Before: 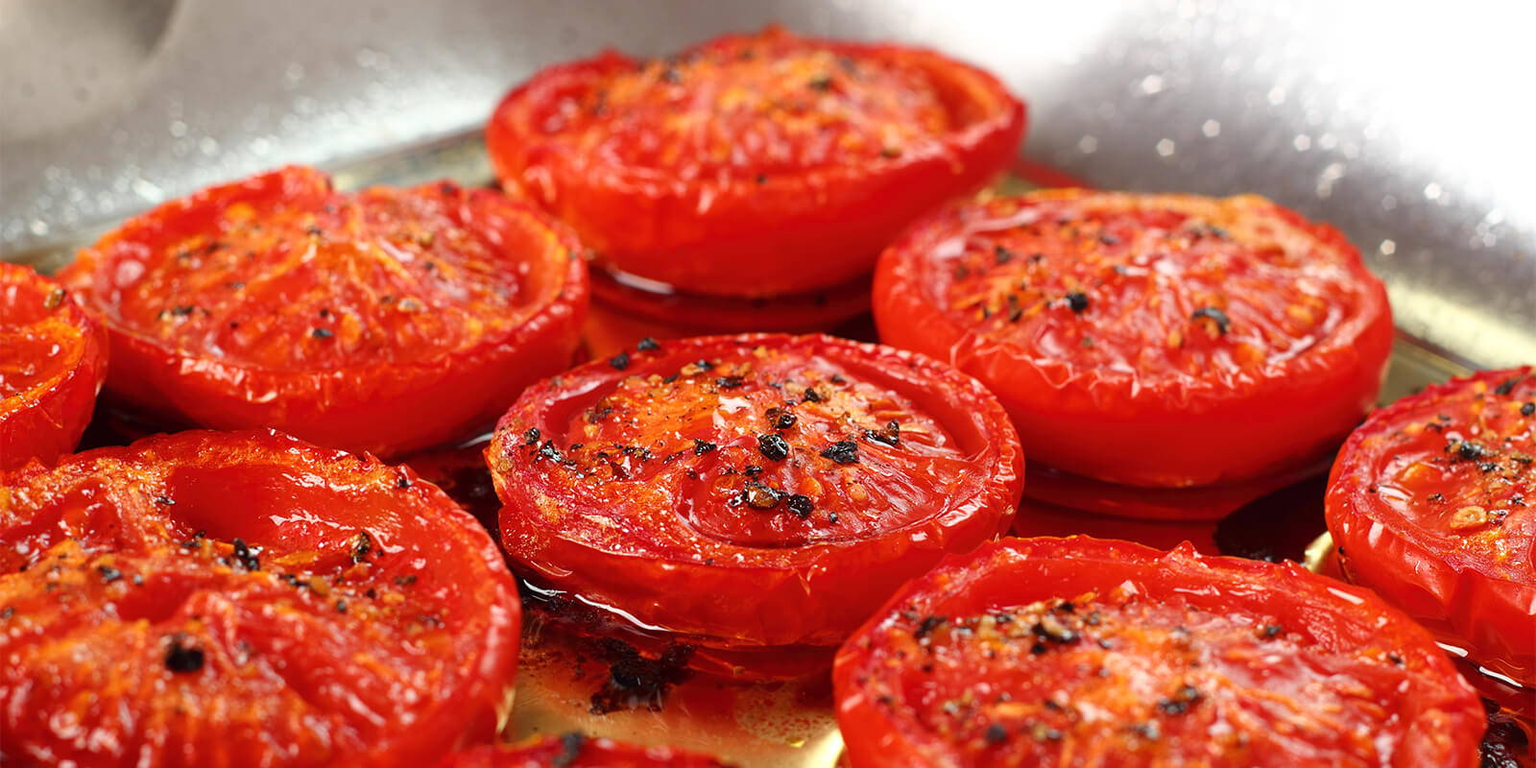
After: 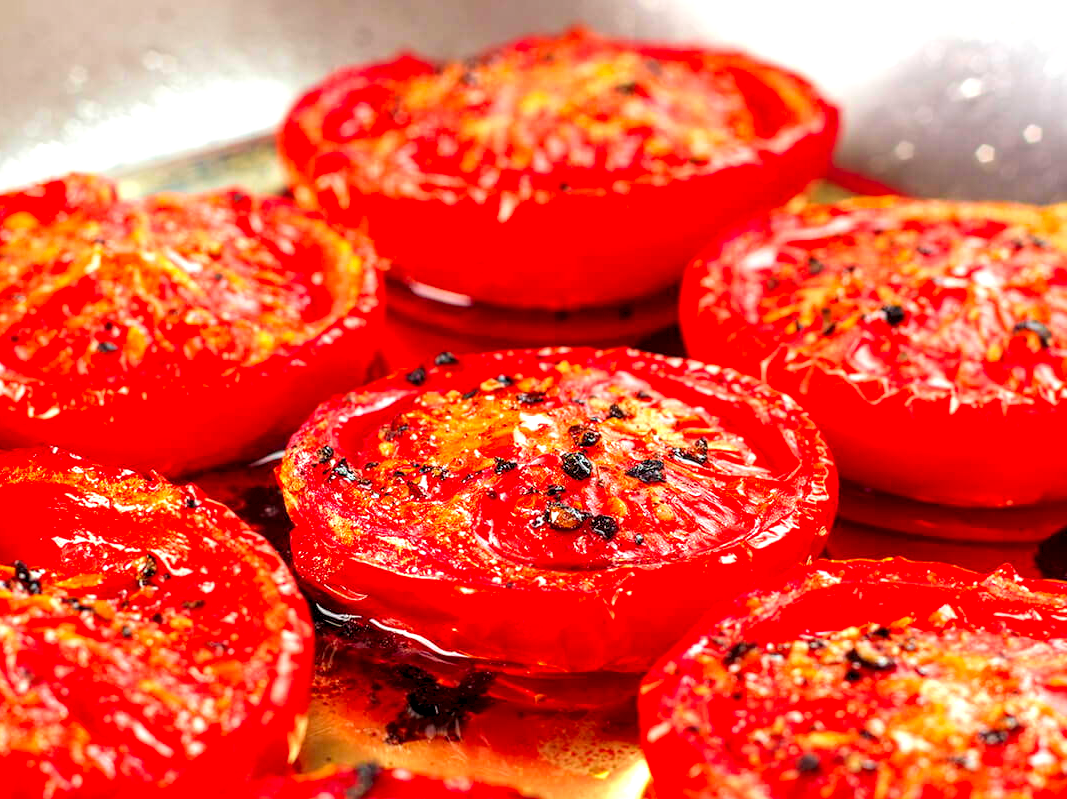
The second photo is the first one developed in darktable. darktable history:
local contrast: highlights 63%, shadows 53%, detail 169%, midtone range 0.511
crop and rotate: left 14.363%, right 18.934%
contrast brightness saturation: contrast 0.096, brightness 0.293, saturation 0.142
color correction: highlights b* 0.055, saturation 1.3
velvia: strength 27.43%
